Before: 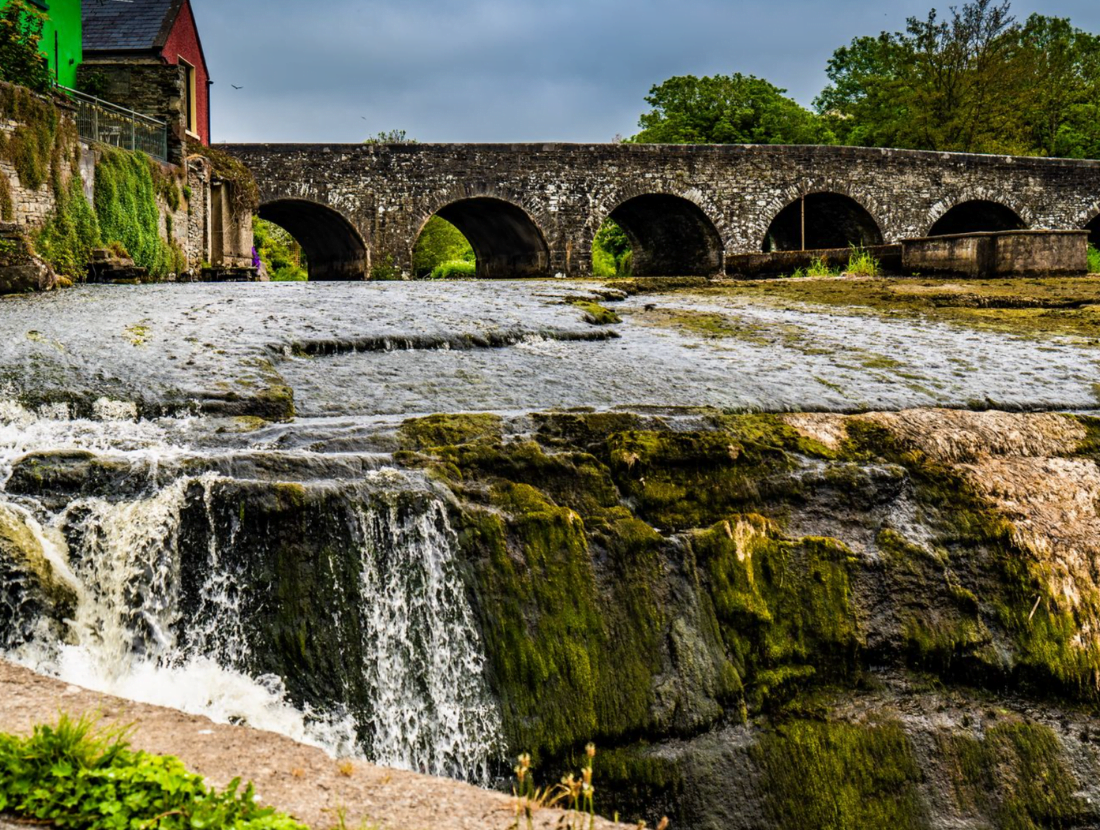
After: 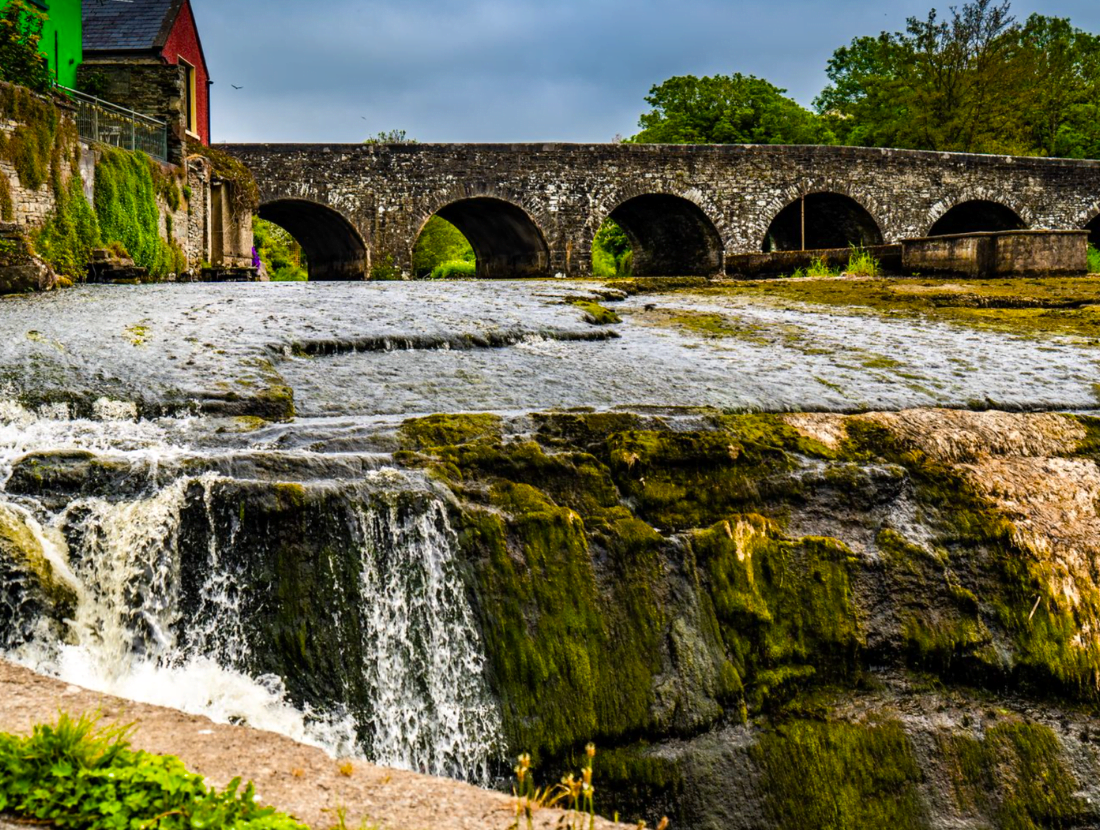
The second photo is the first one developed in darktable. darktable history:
color balance rgb: linear chroma grading › global chroma 10%, perceptual saturation grading › global saturation 5%, perceptual brilliance grading › global brilliance 4%, global vibrance 7%, saturation formula JzAzBz (2021)
